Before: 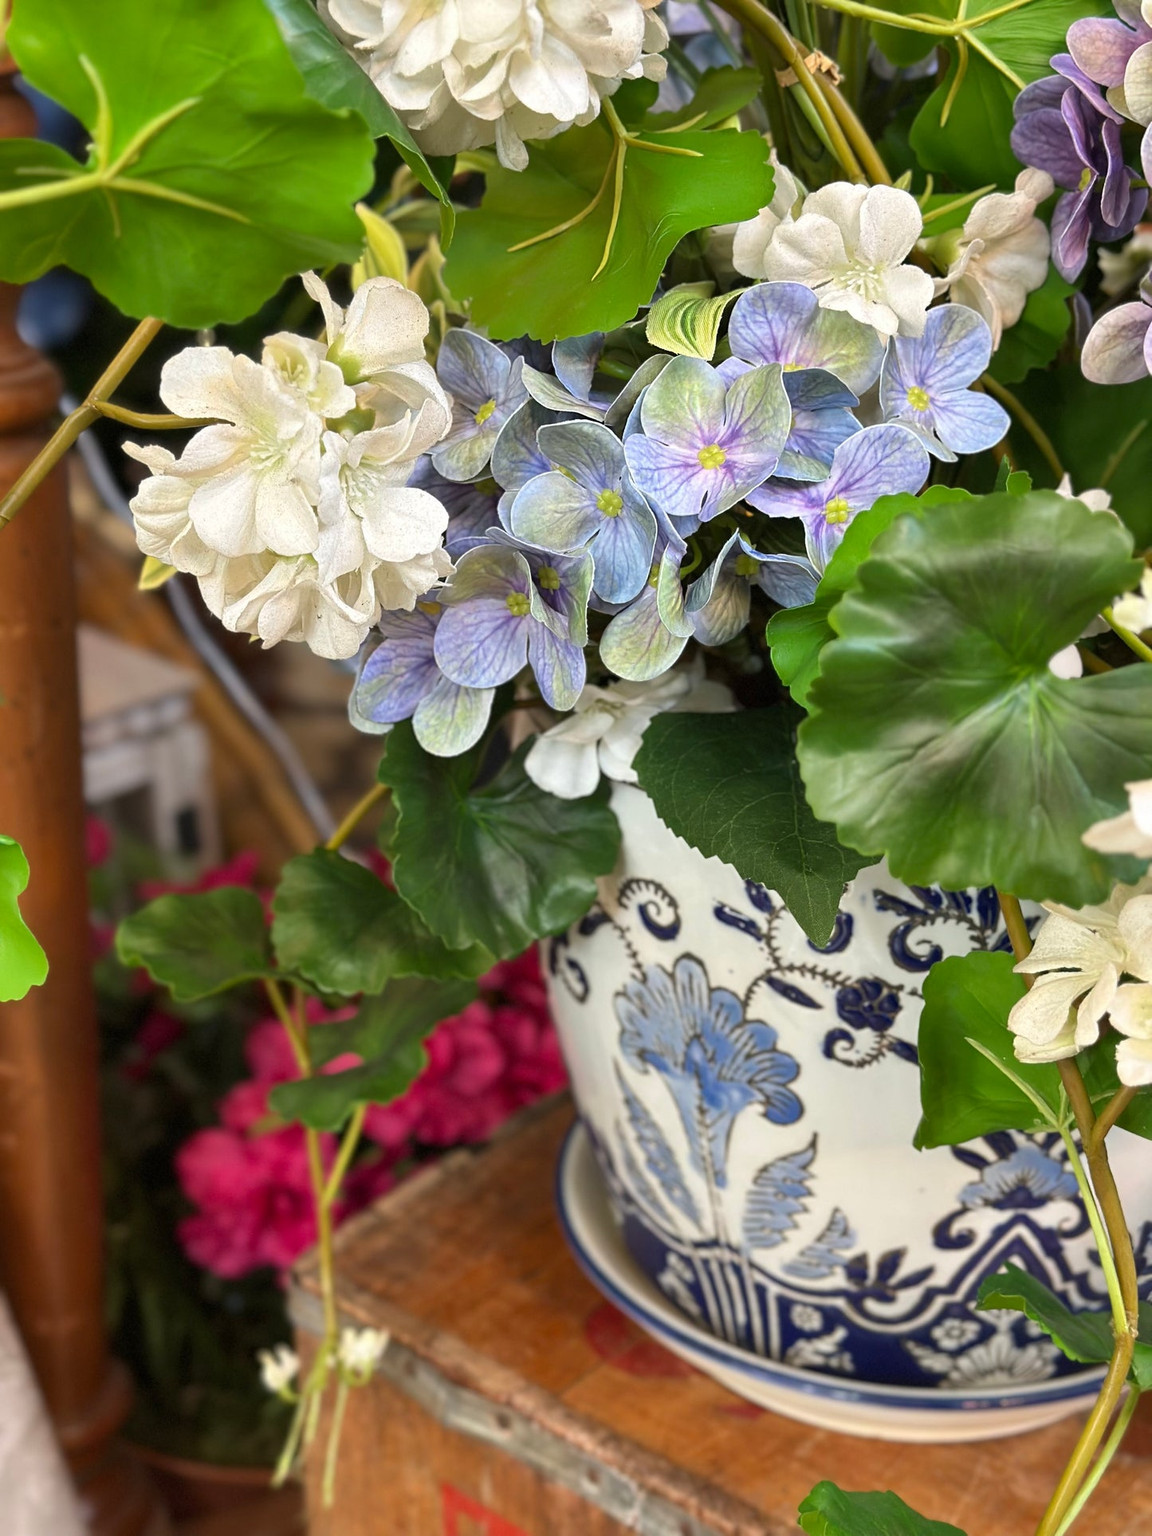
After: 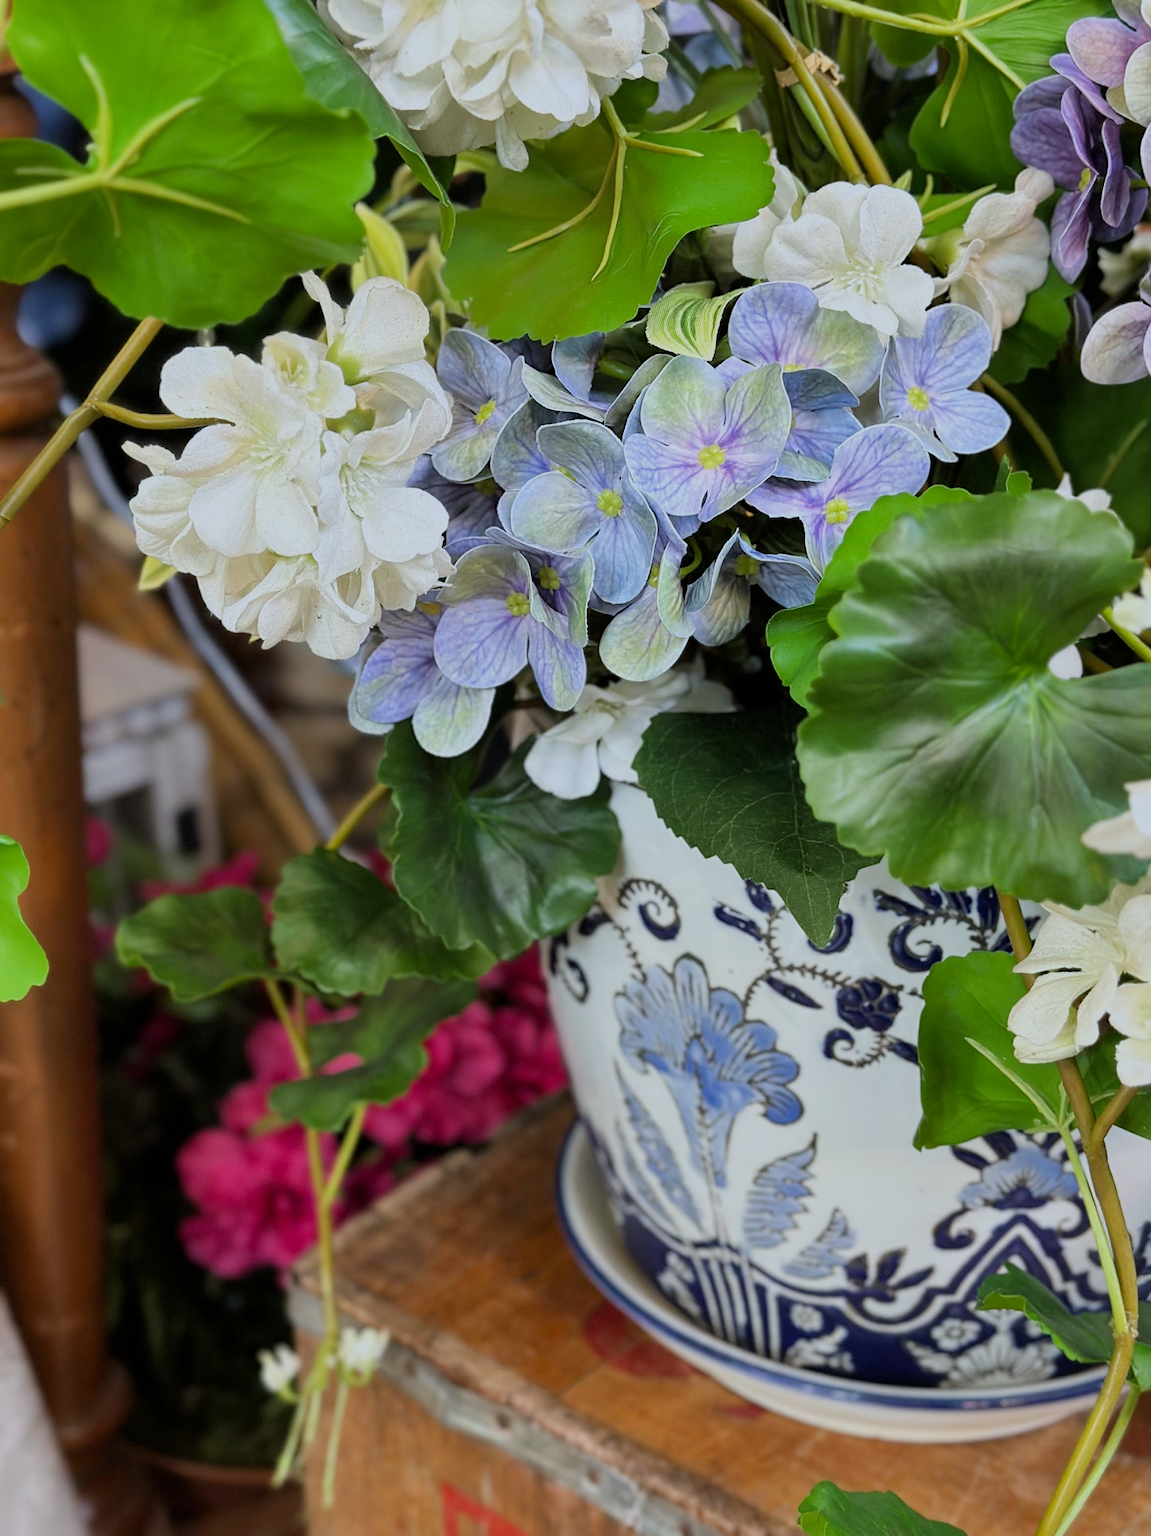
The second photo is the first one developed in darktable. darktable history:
white balance: red 0.924, blue 1.095
filmic rgb: black relative exposure -7.65 EV, white relative exposure 4.56 EV, hardness 3.61
